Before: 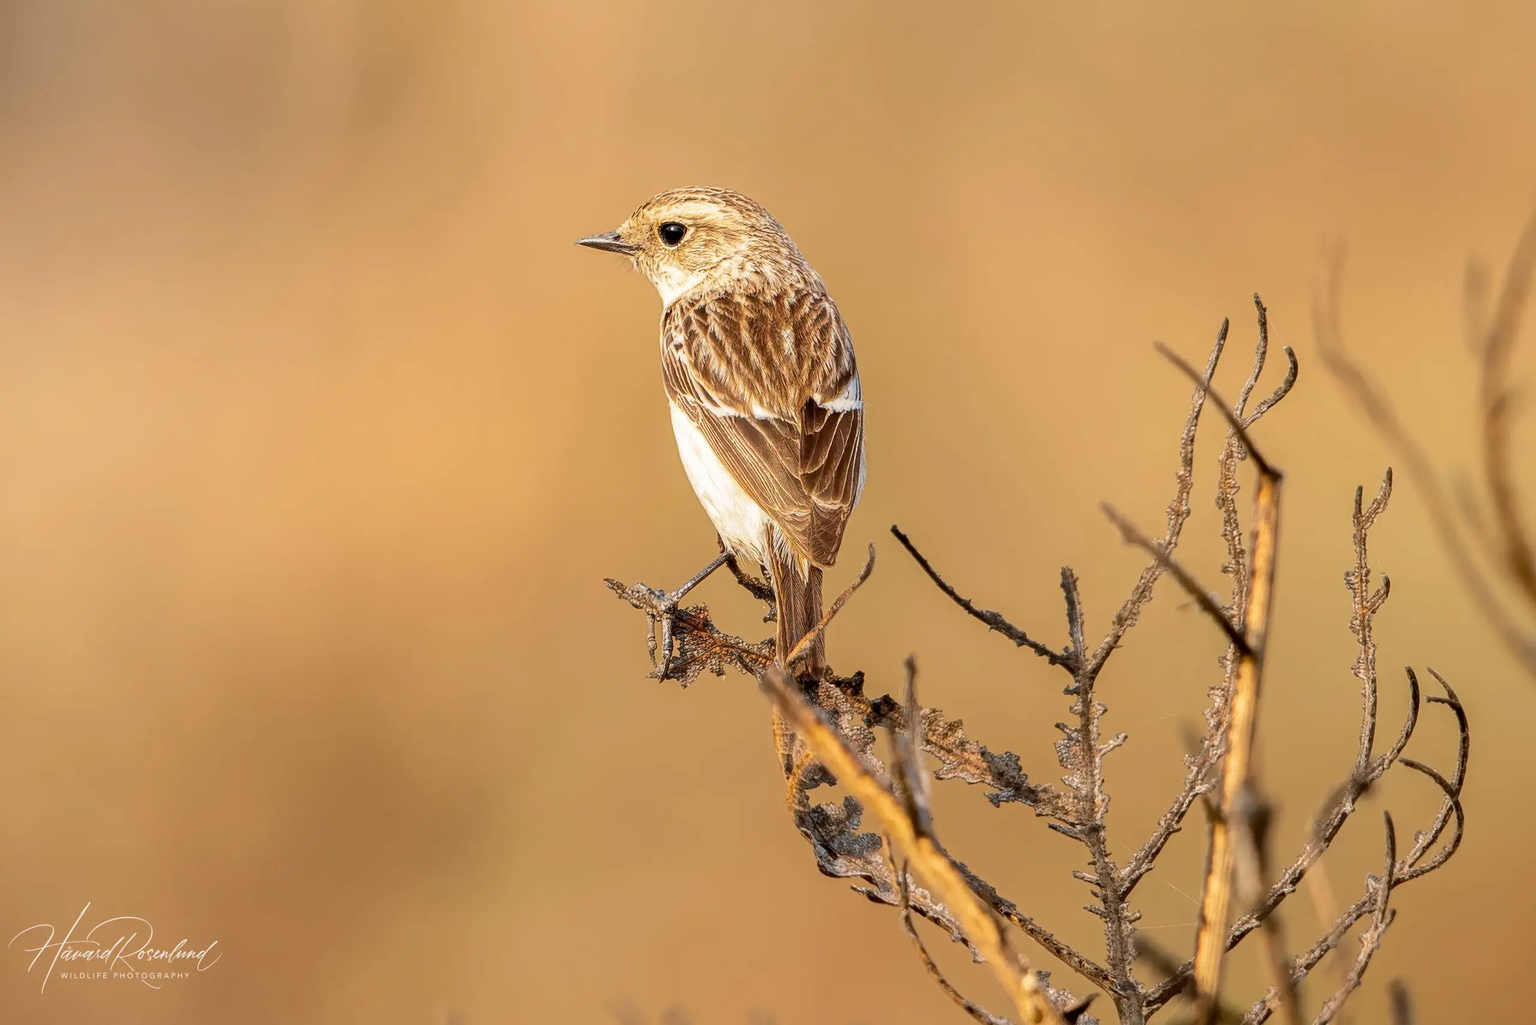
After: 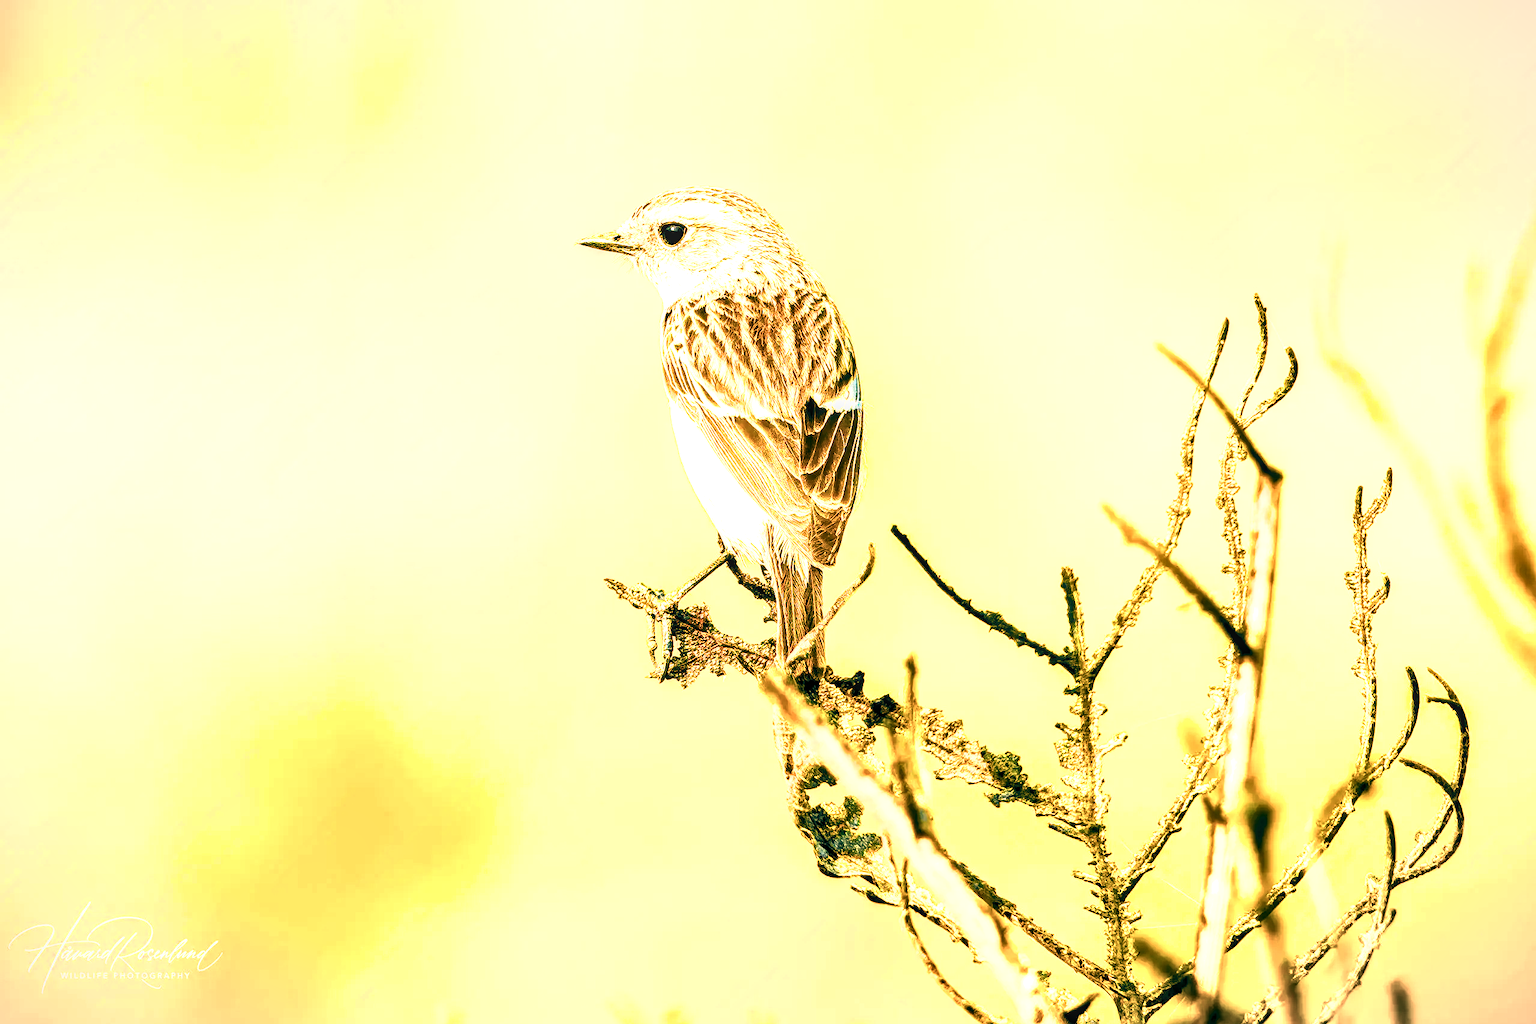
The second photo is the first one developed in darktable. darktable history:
local contrast: on, module defaults
filmic rgb: black relative exposure -7.82 EV, white relative exposure 4.29 EV, hardness 3.86, color science v6 (2022)
tone equalizer: on, module defaults
local contrast #1: highlights 19%, detail 186%
color balance: lift [1.005, 0.99, 1.007, 1.01], gamma [1, 1.034, 1.032, 0.966], gain [0.873, 1.055, 1.067, 0.933]
color zones: curves: ch0 [(0.018, 0.548) (0.197, 0.654) (0.425, 0.447) (0.605, 0.658) (0.732, 0.579)]; ch1 [(0.105, 0.531) (0.224, 0.531) (0.386, 0.39) (0.618, 0.456) (0.732, 0.456) (0.956, 0.421)]; ch2 [(0.039, 0.583) (0.215, 0.465) (0.399, 0.544) (0.465, 0.548) (0.614, 0.447) (0.724, 0.43) (0.882, 0.623) (0.956, 0.632)]
shadows and highlights: shadows 37.27, highlights -28.18, soften with gaussian
vignetting: fall-off start 100%, brightness -0.282, width/height ratio 1.31
color balance rgb: linear chroma grading › global chroma 20%, perceptual saturation grading › global saturation 65%, perceptual saturation grading › highlights 60%, perceptual saturation grading › mid-tones 50%, perceptual saturation grading › shadows 50%, perceptual brilliance grading › global brilliance 30%, perceptual brilliance grading › highlights 50%, perceptual brilliance grading › mid-tones 50%, perceptual brilliance grading › shadows -22%, global vibrance 20%
